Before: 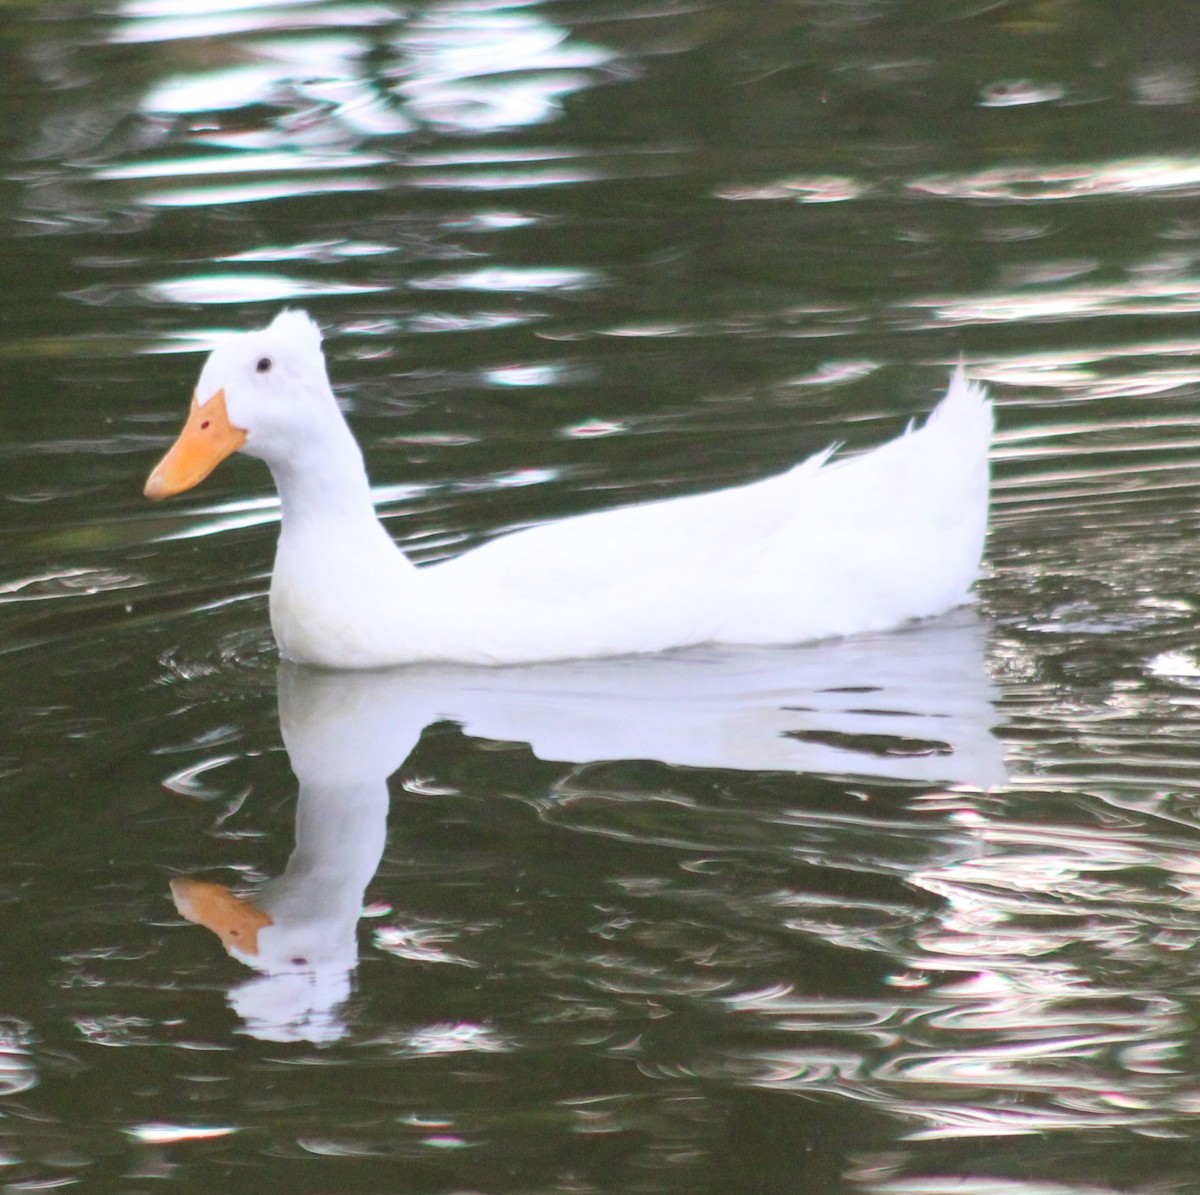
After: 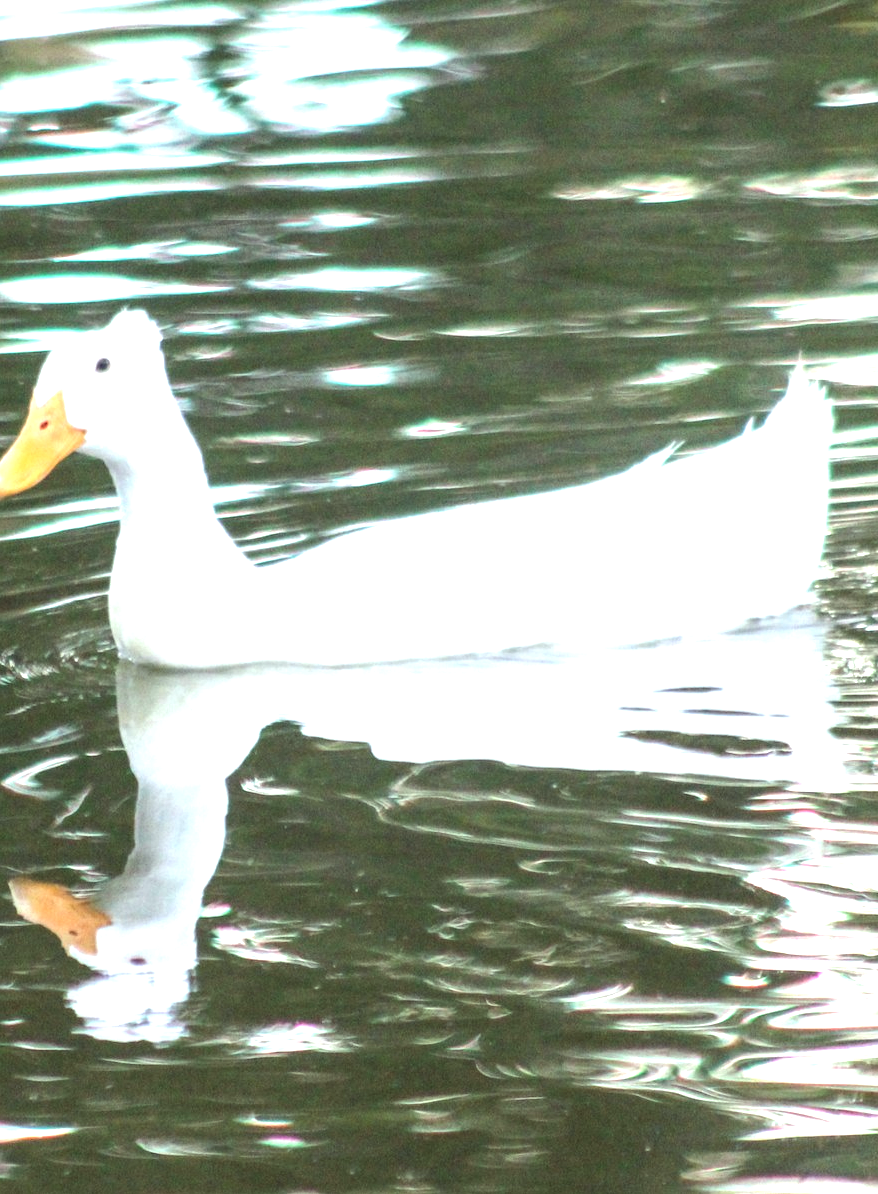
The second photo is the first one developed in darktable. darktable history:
local contrast: on, module defaults
crop: left 13.443%, right 13.31%
tone equalizer: -8 EV -0.417 EV, -7 EV -0.389 EV, -6 EV -0.333 EV, -5 EV -0.222 EV, -3 EV 0.222 EV, -2 EV 0.333 EV, -1 EV 0.389 EV, +0 EV 0.417 EV, edges refinement/feathering 500, mask exposure compensation -1.57 EV, preserve details no
color correction: highlights a* -8, highlights b* 3.1
exposure: exposure 0.7 EV, compensate highlight preservation false
